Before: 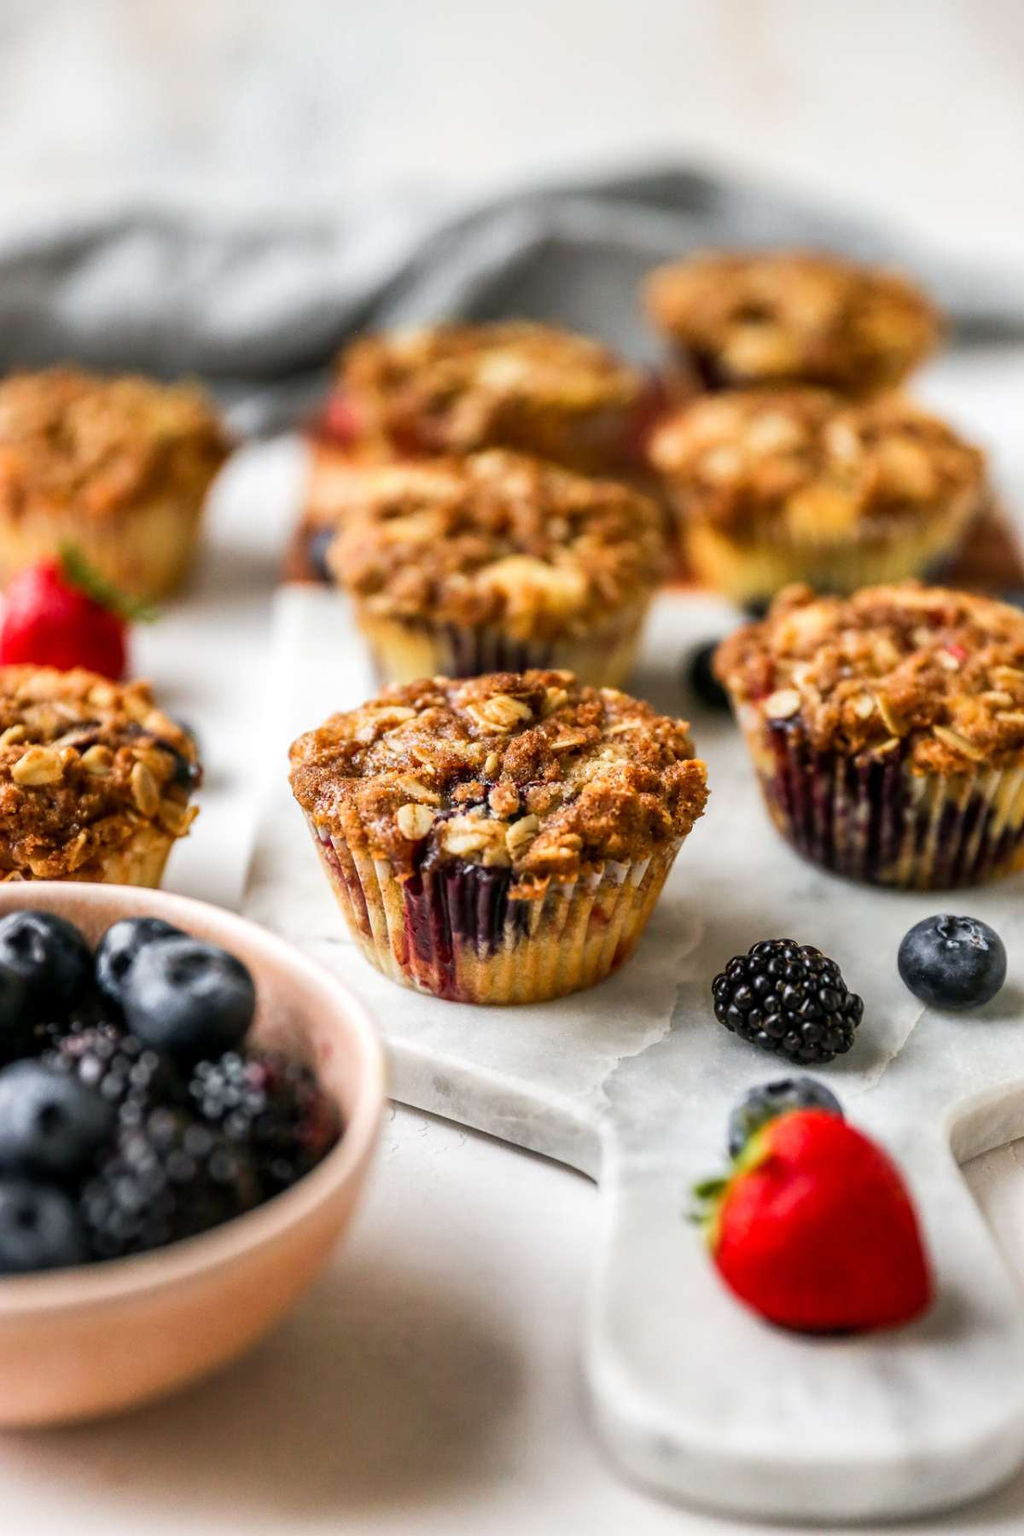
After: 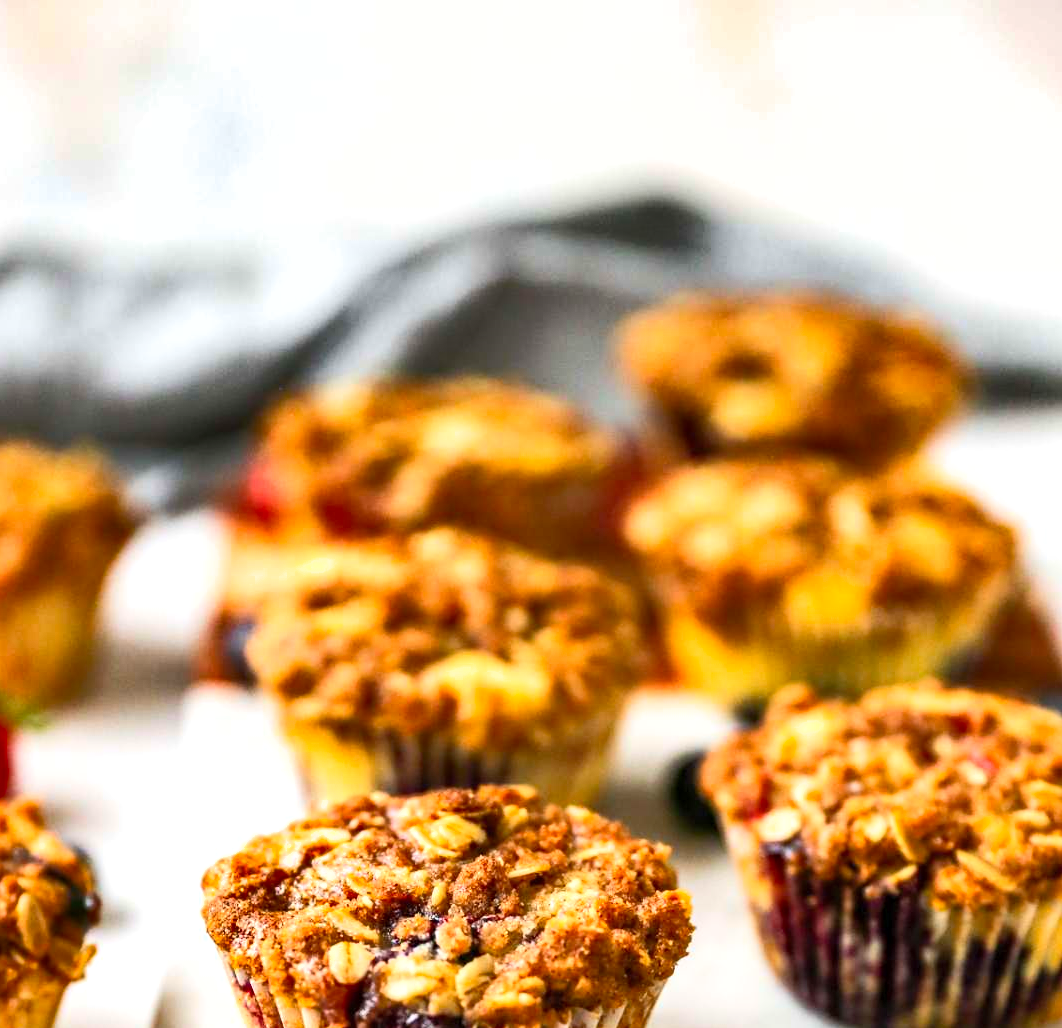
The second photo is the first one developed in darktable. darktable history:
contrast brightness saturation: contrast 0.204, brightness 0.167, saturation 0.226
crop and rotate: left 11.45%, bottom 42.869%
haze removal: compatibility mode true, adaptive false
exposure: exposure 0.373 EV, compensate highlight preservation false
shadows and highlights: radius 107.26, shadows 24.04, highlights -58.41, low approximation 0.01, soften with gaussian
tone equalizer: mask exposure compensation -0.511 EV
